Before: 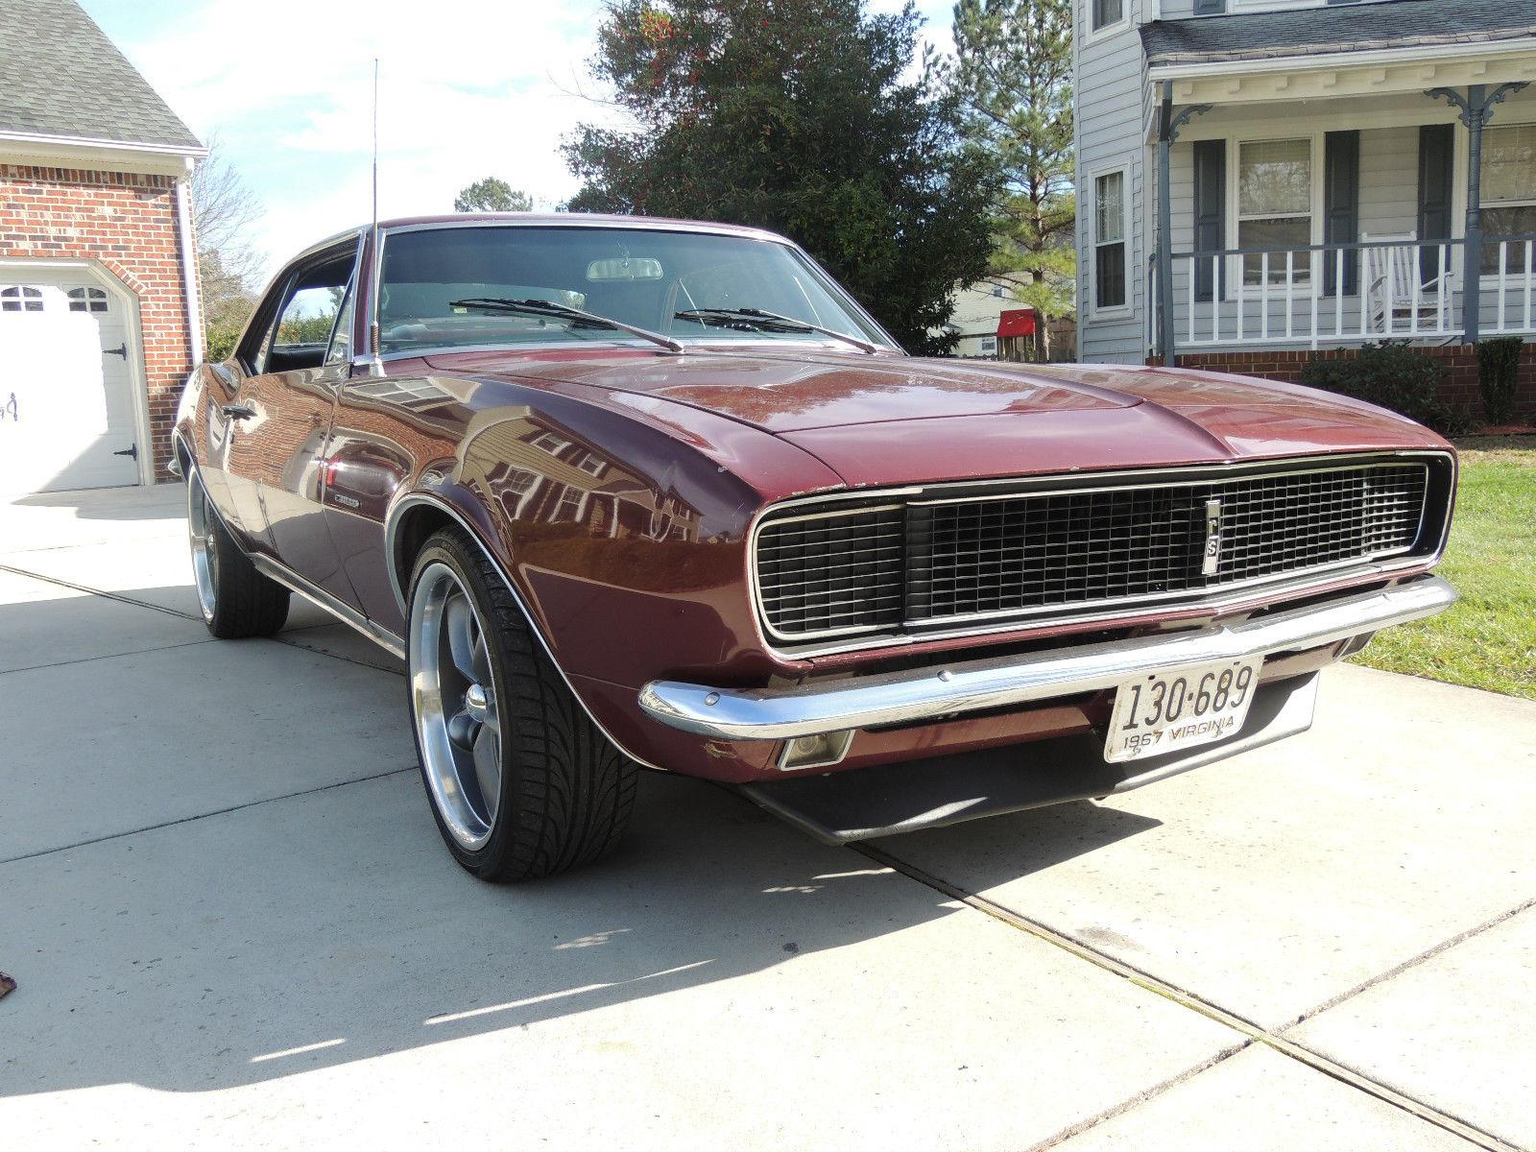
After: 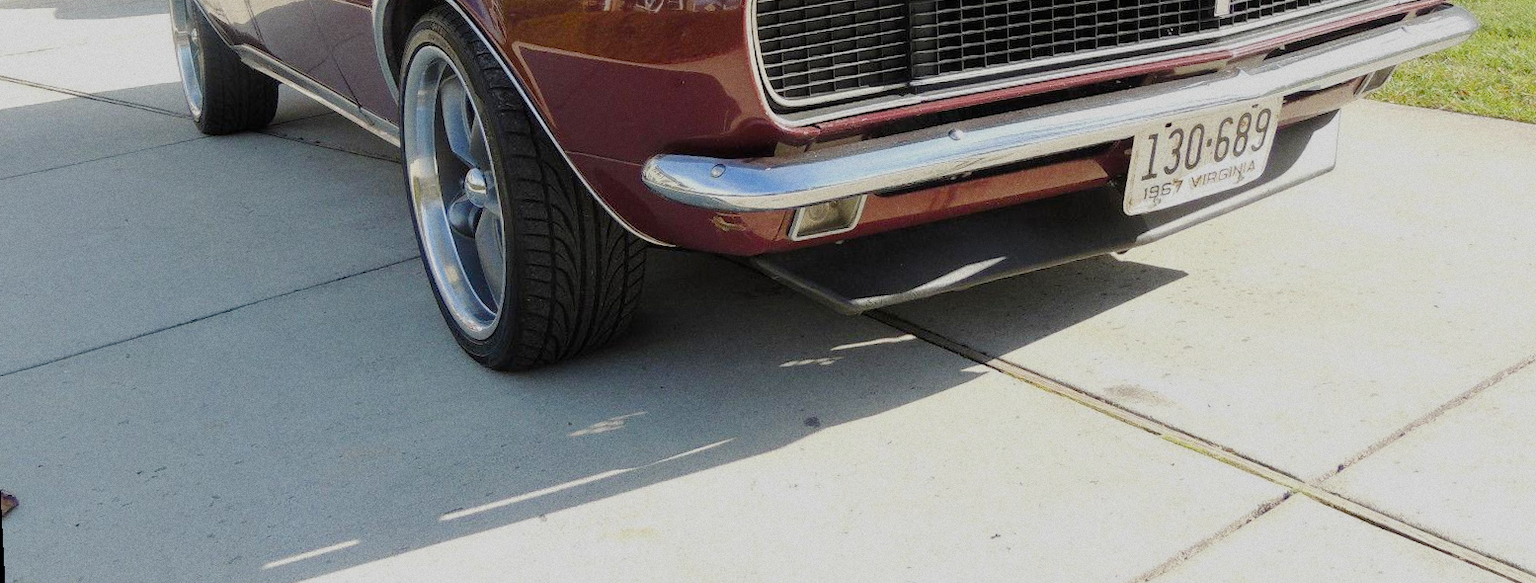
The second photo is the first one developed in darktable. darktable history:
filmic rgb: middle gray luminance 18.42%, black relative exposure -10.5 EV, white relative exposure 3.4 EV, threshold 6 EV, target black luminance 0%, hardness 6.03, latitude 99%, contrast 0.847, shadows ↔ highlights balance 0.505%, add noise in highlights 0, preserve chrominance max RGB, color science v3 (2019), use custom middle-gray values true, iterations of high-quality reconstruction 0, contrast in highlights soft, enable highlight reconstruction true
rotate and perspective: rotation -3°, crop left 0.031, crop right 0.968, crop top 0.07, crop bottom 0.93
color balance rgb: perceptual saturation grading › global saturation 20%, perceptual saturation grading › highlights -25%, perceptual saturation grading › shadows 25%
grain: coarseness 0.09 ISO
crop and rotate: top 46.237%
